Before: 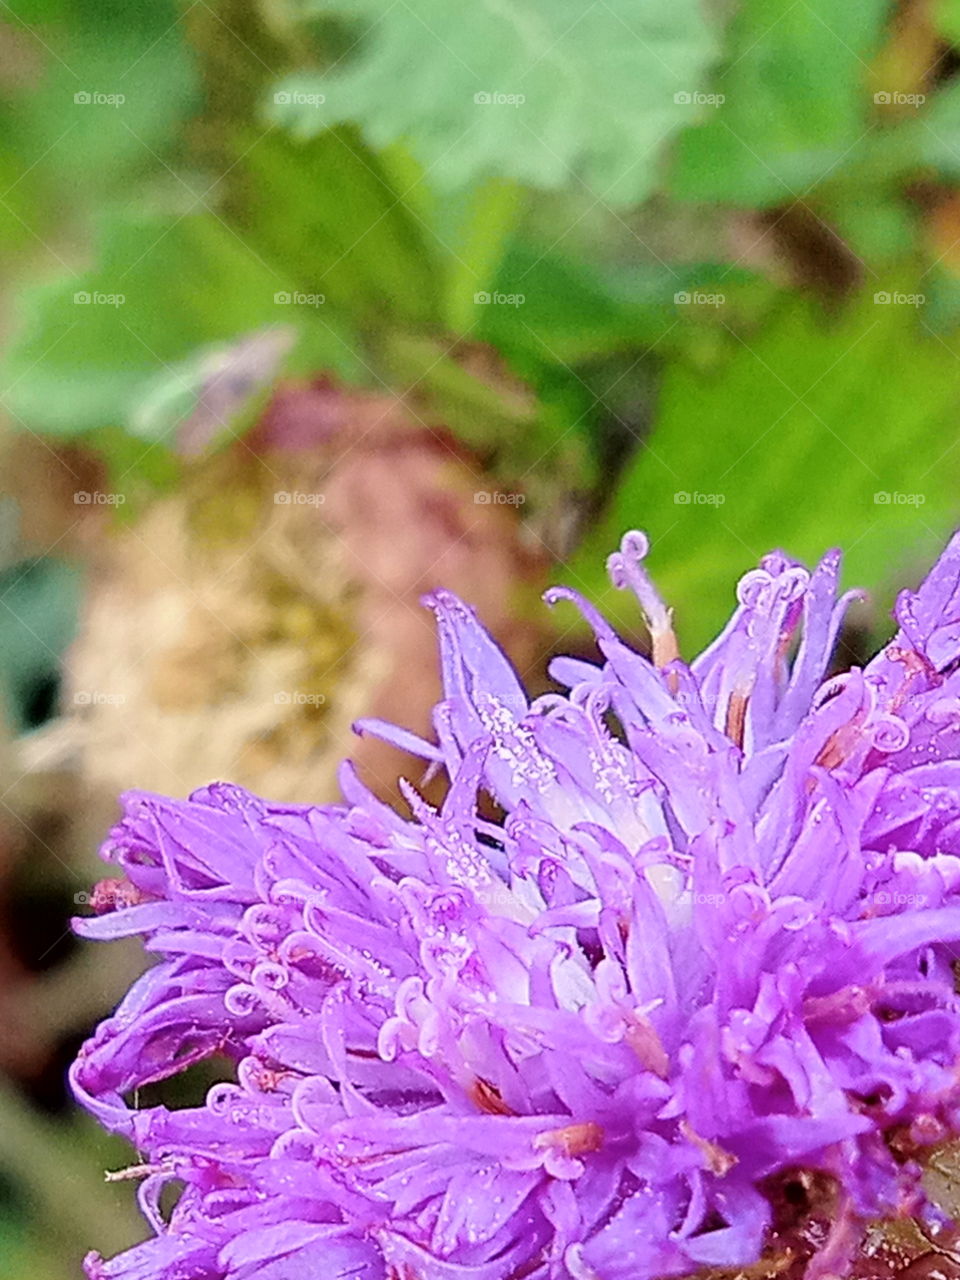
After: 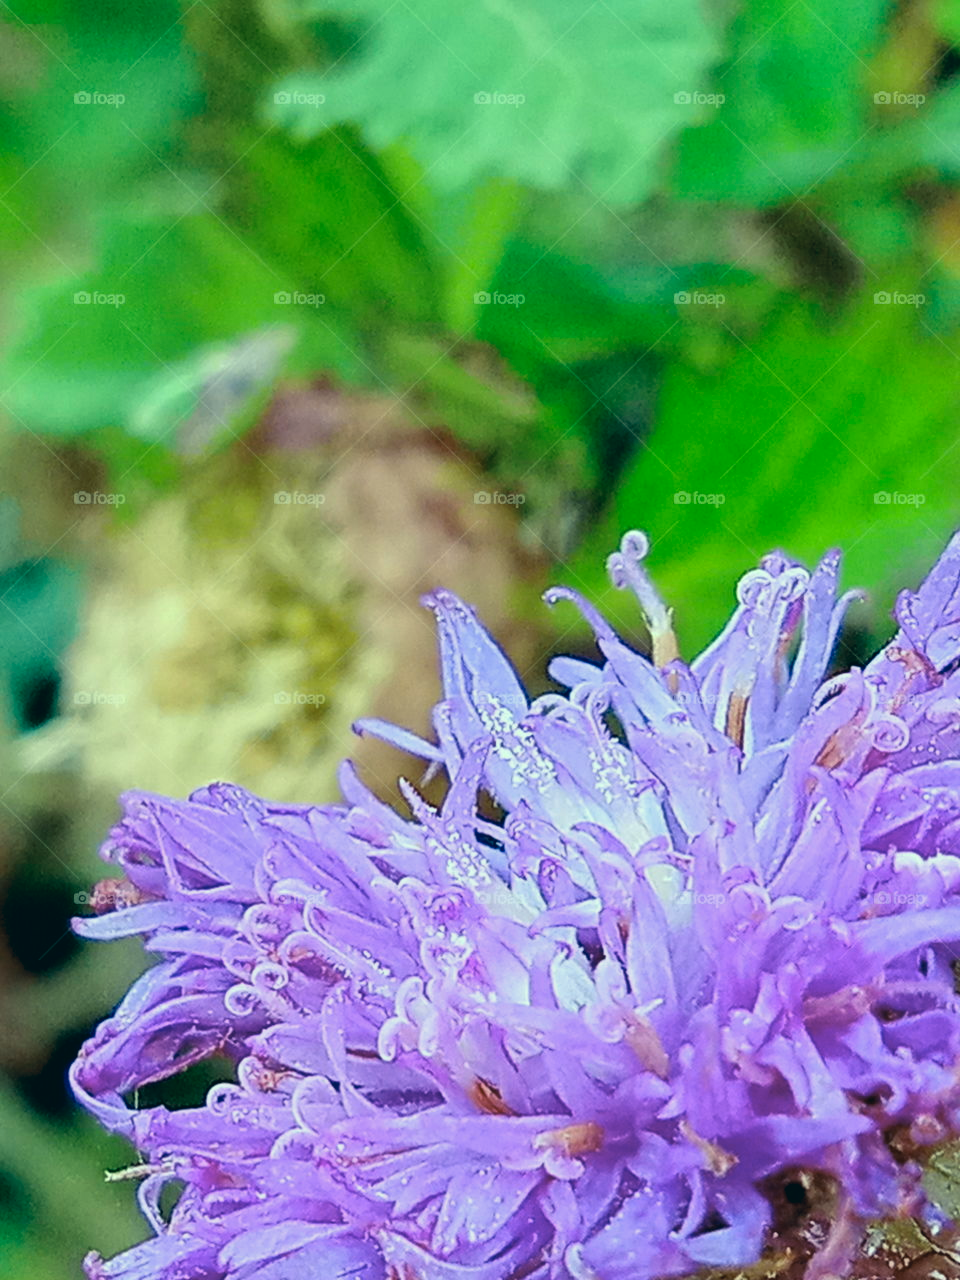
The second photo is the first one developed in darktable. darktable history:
color correction: highlights a* -20.08, highlights b* 9.8, shadows a* -20.4, shadows b* -10.76
exposure: exposure 0 EV, compensate highlight preservation false
